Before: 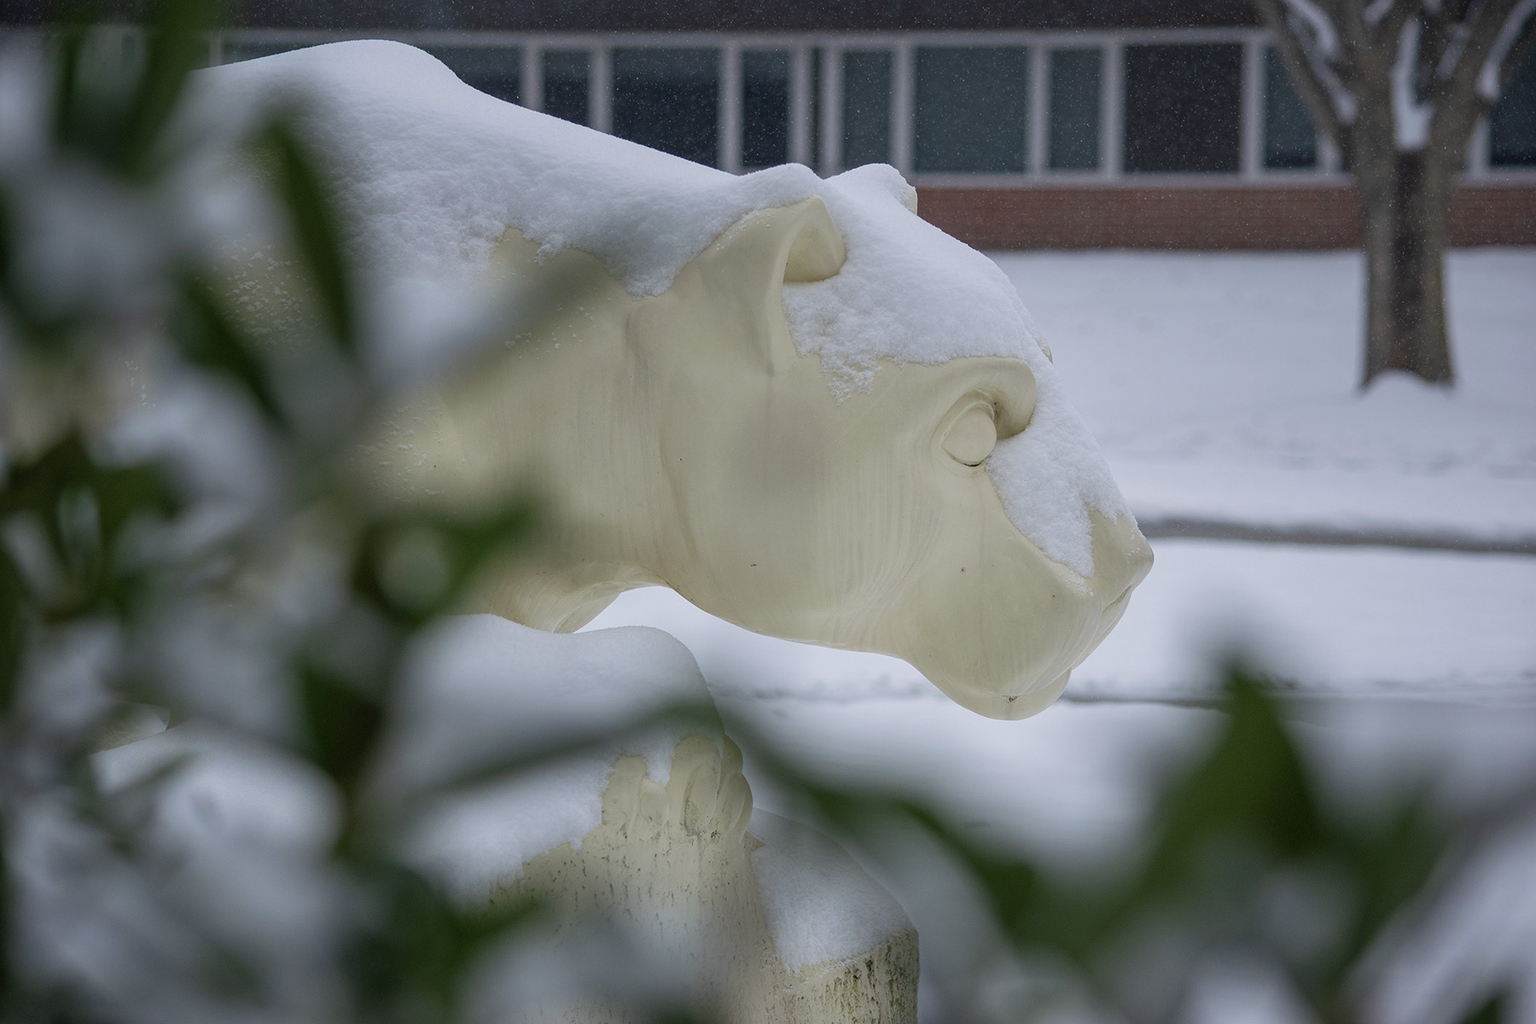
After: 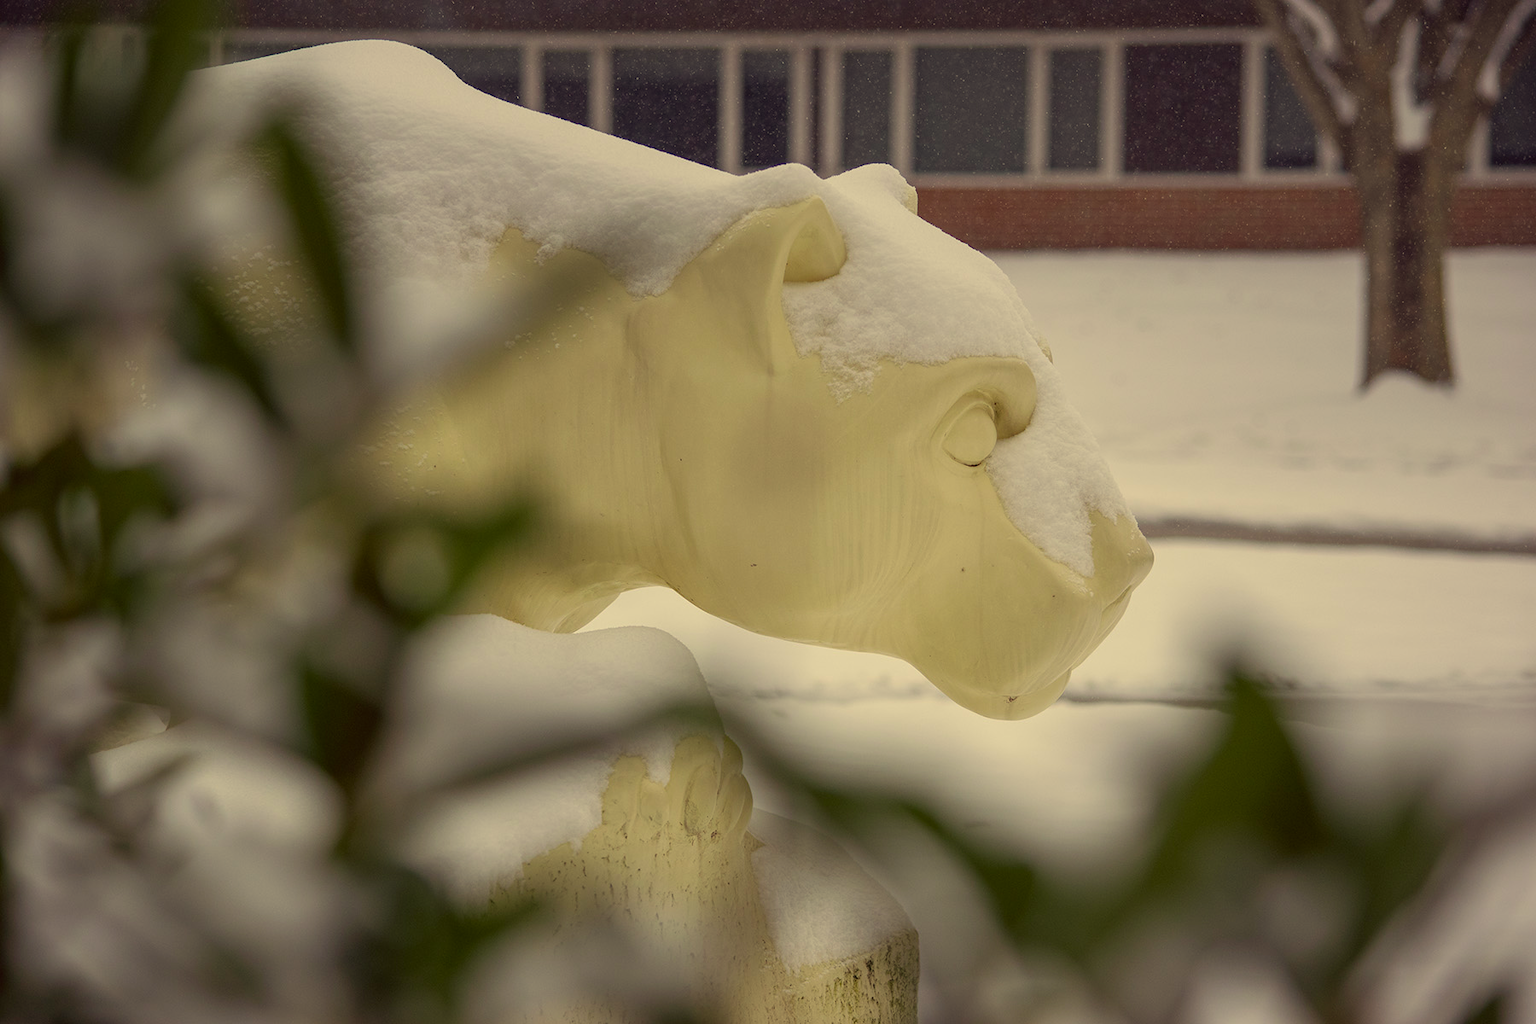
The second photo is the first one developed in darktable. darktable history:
color correction: highlights a* -0.456, highlights b* 39.55, shadows a* 9.24, shadows b* -0.497
